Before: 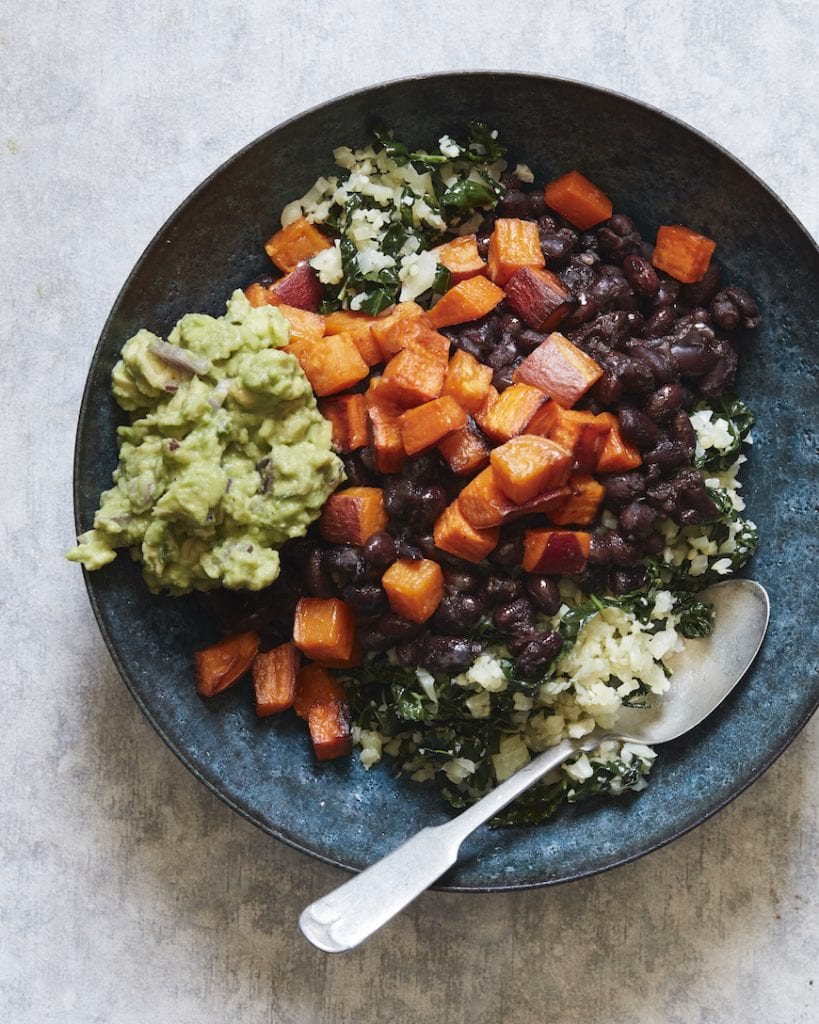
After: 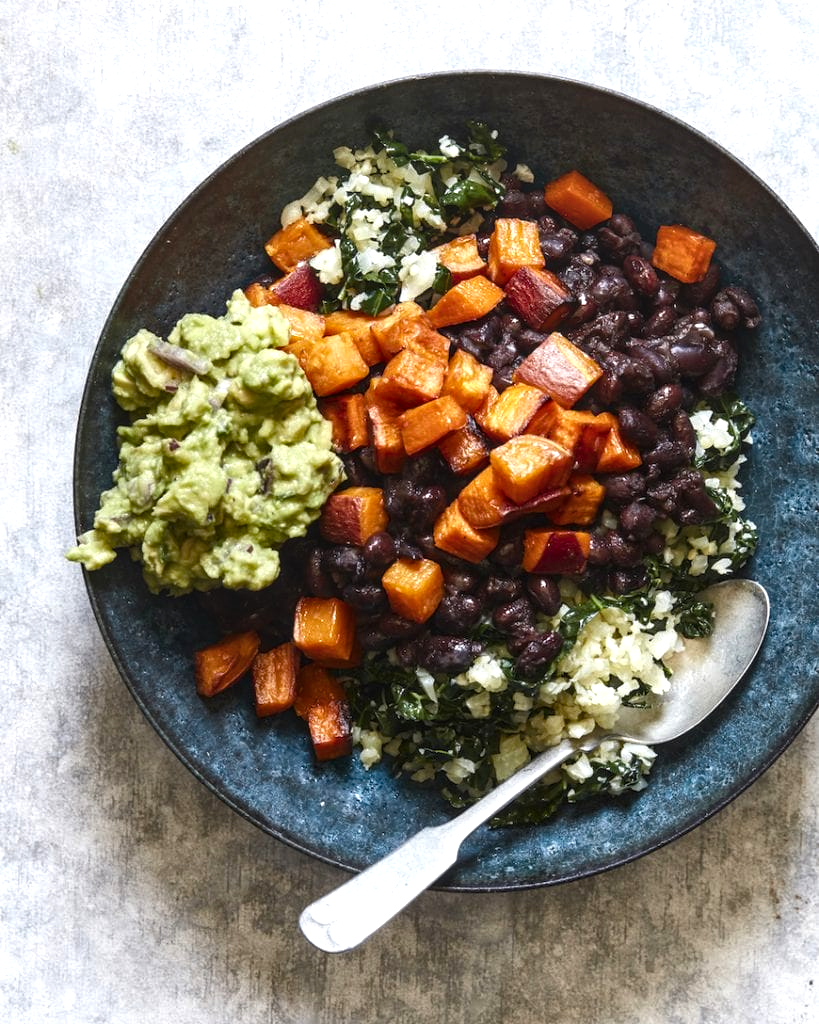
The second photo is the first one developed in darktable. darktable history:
color balance rgb: perceptual saturation grading › global saturation 20%, perceptual saturation grading › highlights -25.387%, perceptual saturation grading › shadows 23.994%, perceptual brilliance grading › highlights 15.962%, perceptual brilliance grading › shadows -14.052%
local contrast: on, module defaults
